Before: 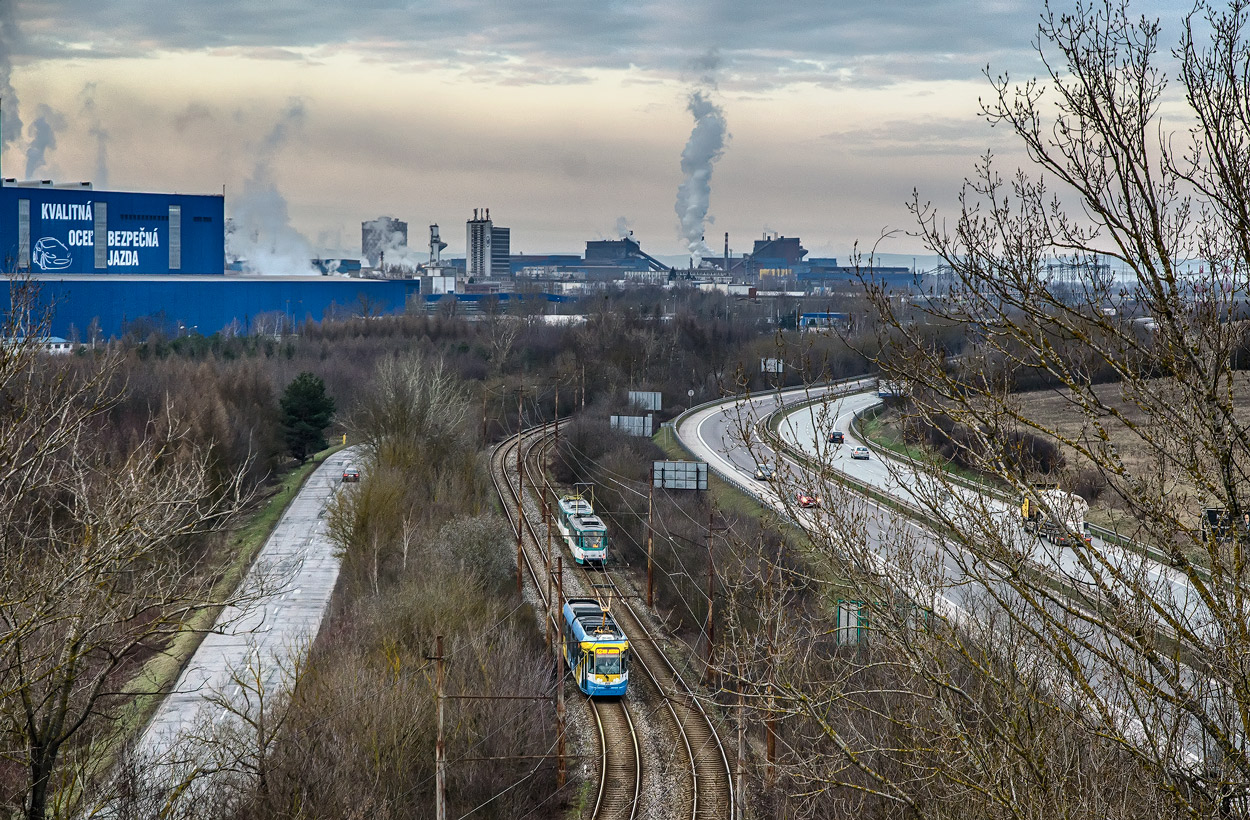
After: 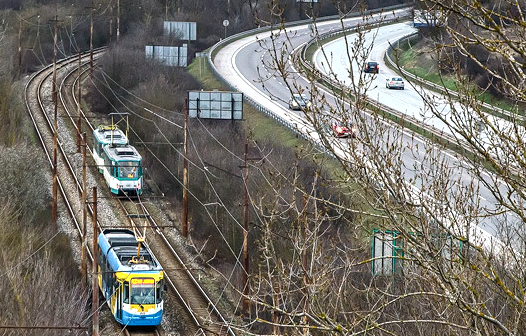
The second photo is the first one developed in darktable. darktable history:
exposure: exposure 0.6 EV, compensate highlight preservation false
crop: left 37.221%, top 45.169%, right 20.63%, bottom 13.777%
